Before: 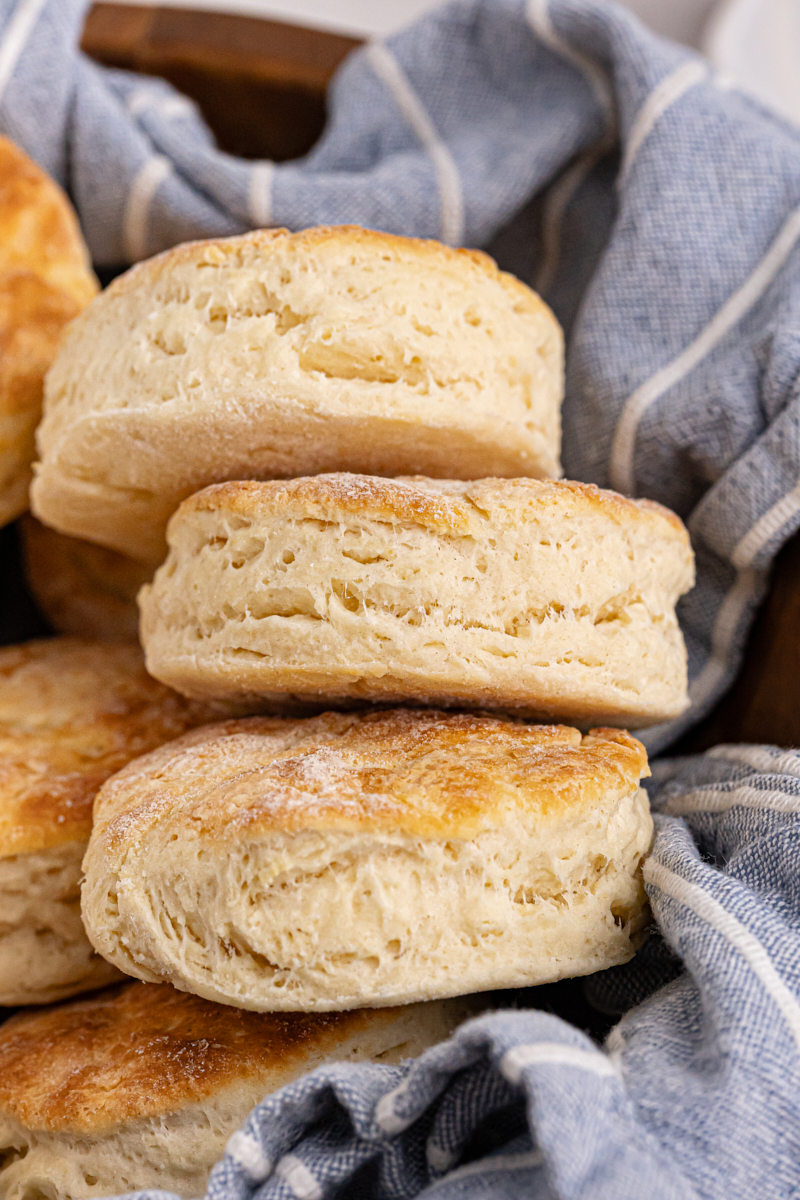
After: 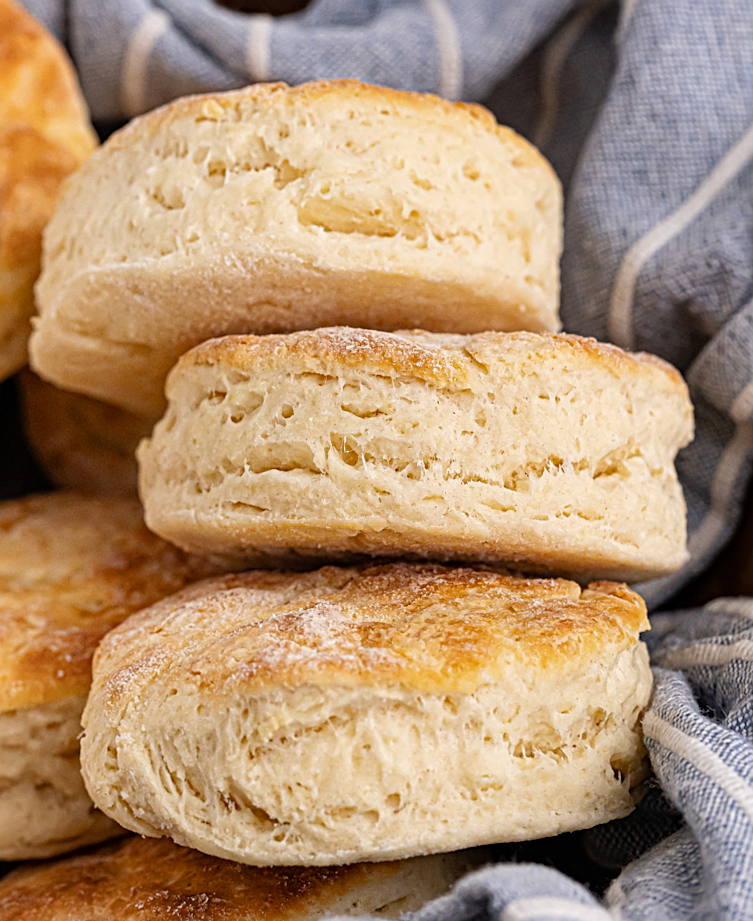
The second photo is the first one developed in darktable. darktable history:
crop and rotate: angle 0.101°, top 12.071%, right 5.522%, bottom 10.937%
sharpen: on, module defaults
